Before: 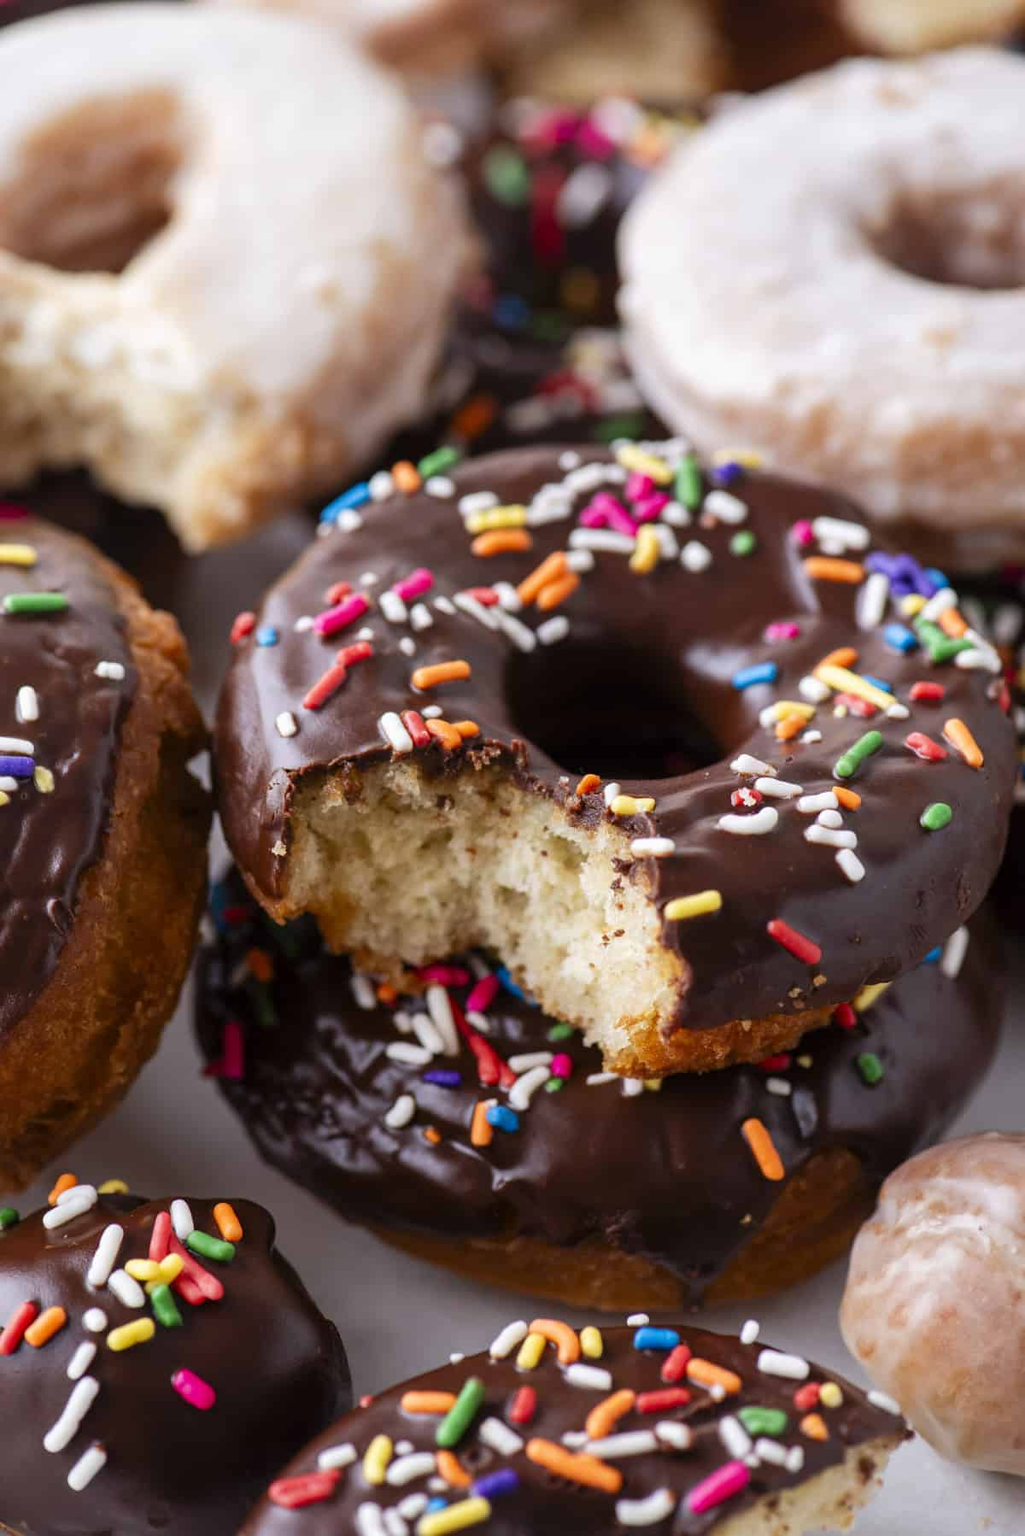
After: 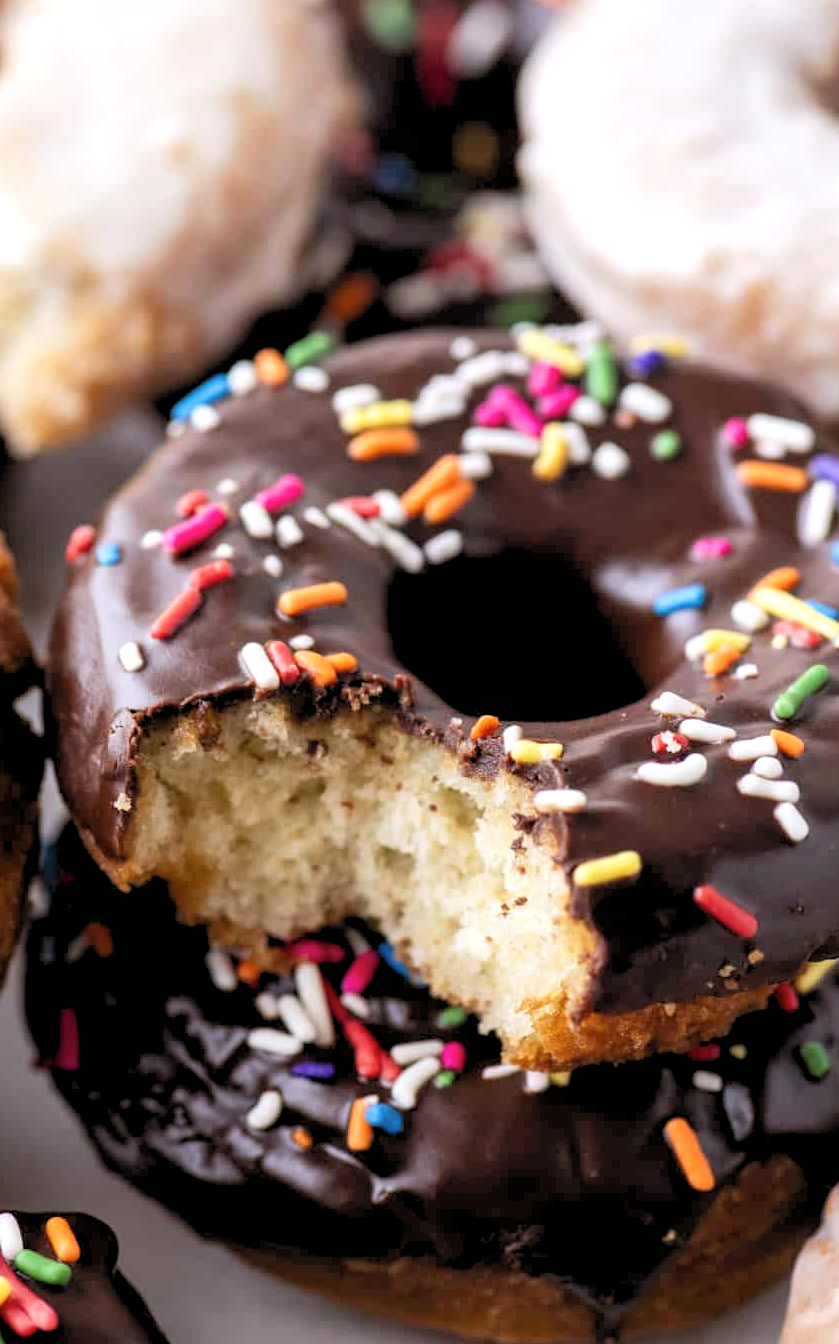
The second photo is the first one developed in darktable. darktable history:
crop and rotate: left 17.046%, top 10.659%, right 12.989%, bottom 14.553%
contrast brightness saturation: contrast 0.05, brightness 0.06, saturation 0.01
rgb levels: levels [[0.01, 0.419, 0.839], [0, 0.5, 1], [0, 0.5, 1]]
